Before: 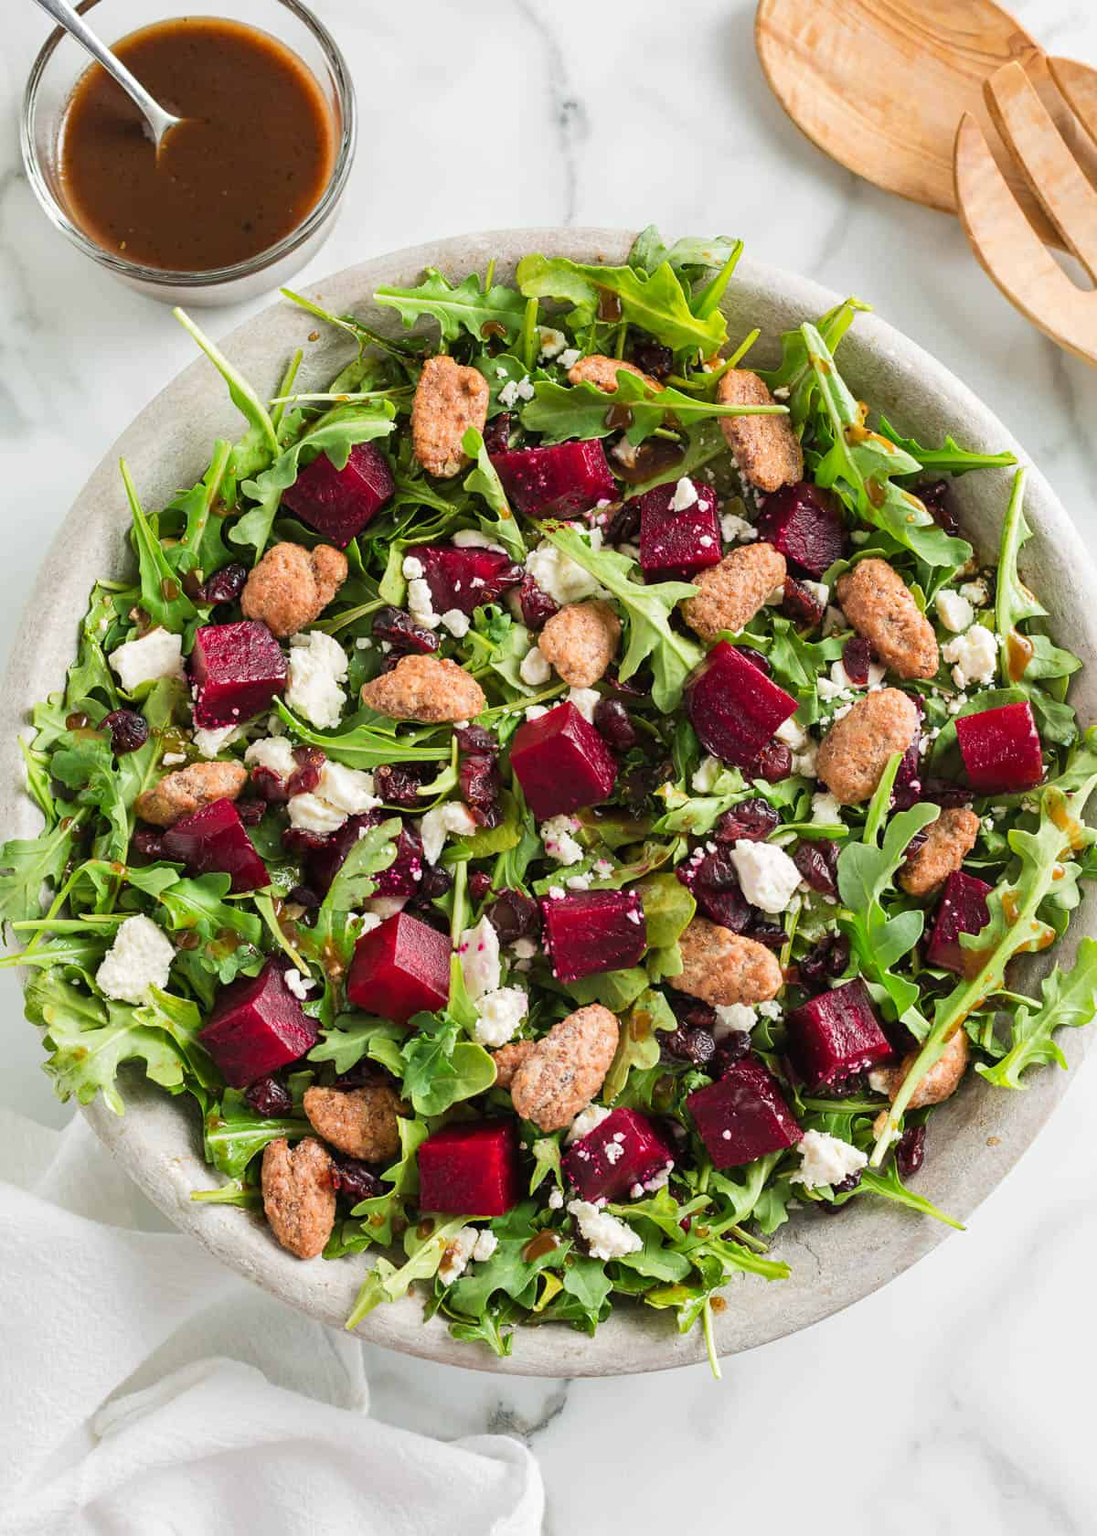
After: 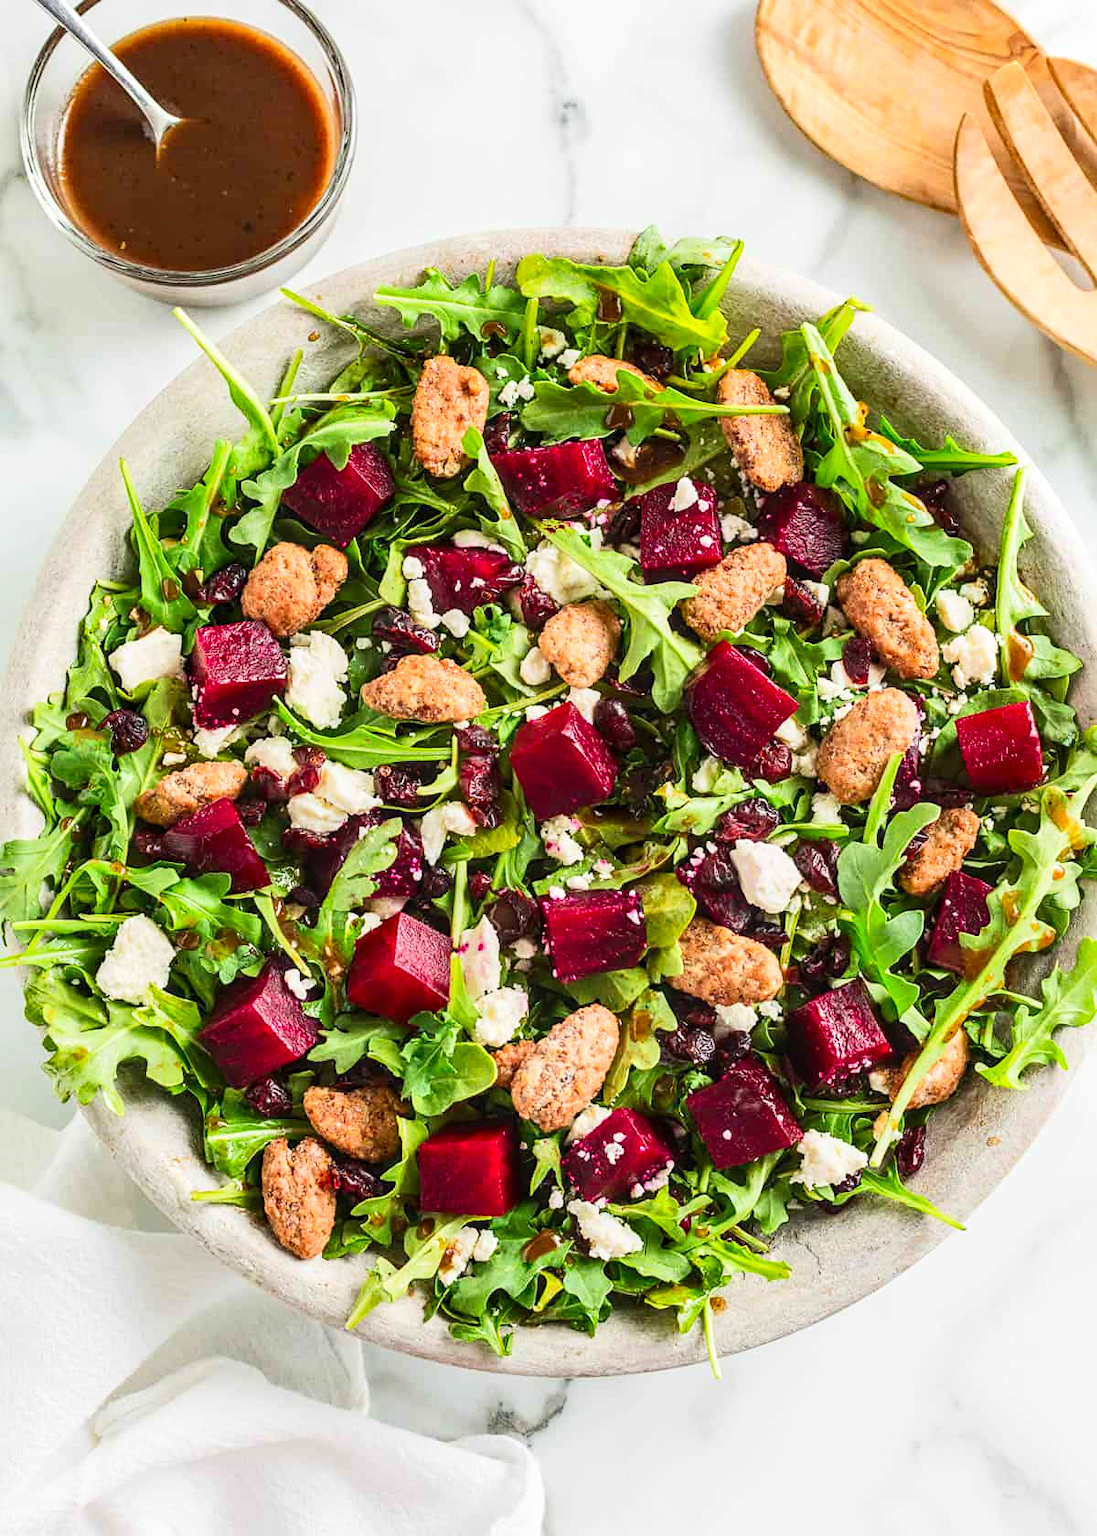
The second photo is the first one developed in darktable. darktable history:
local contrast: on, module defaults
sharpen: amount 0.216
contrast brightness saturation: contrast 0.233, brightness 0.106, saturation 0.287
